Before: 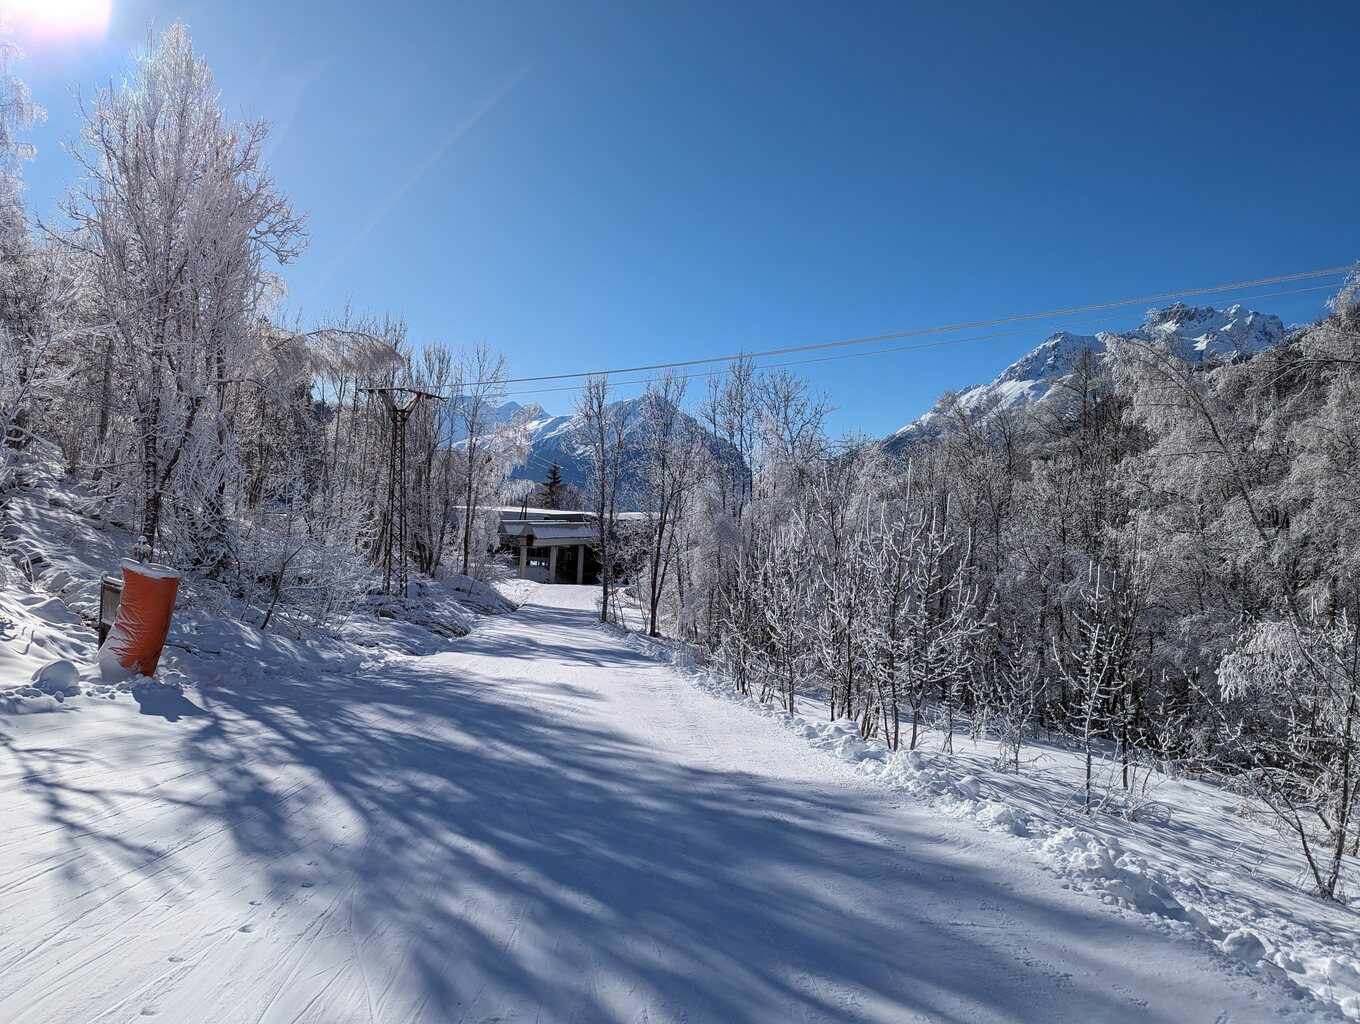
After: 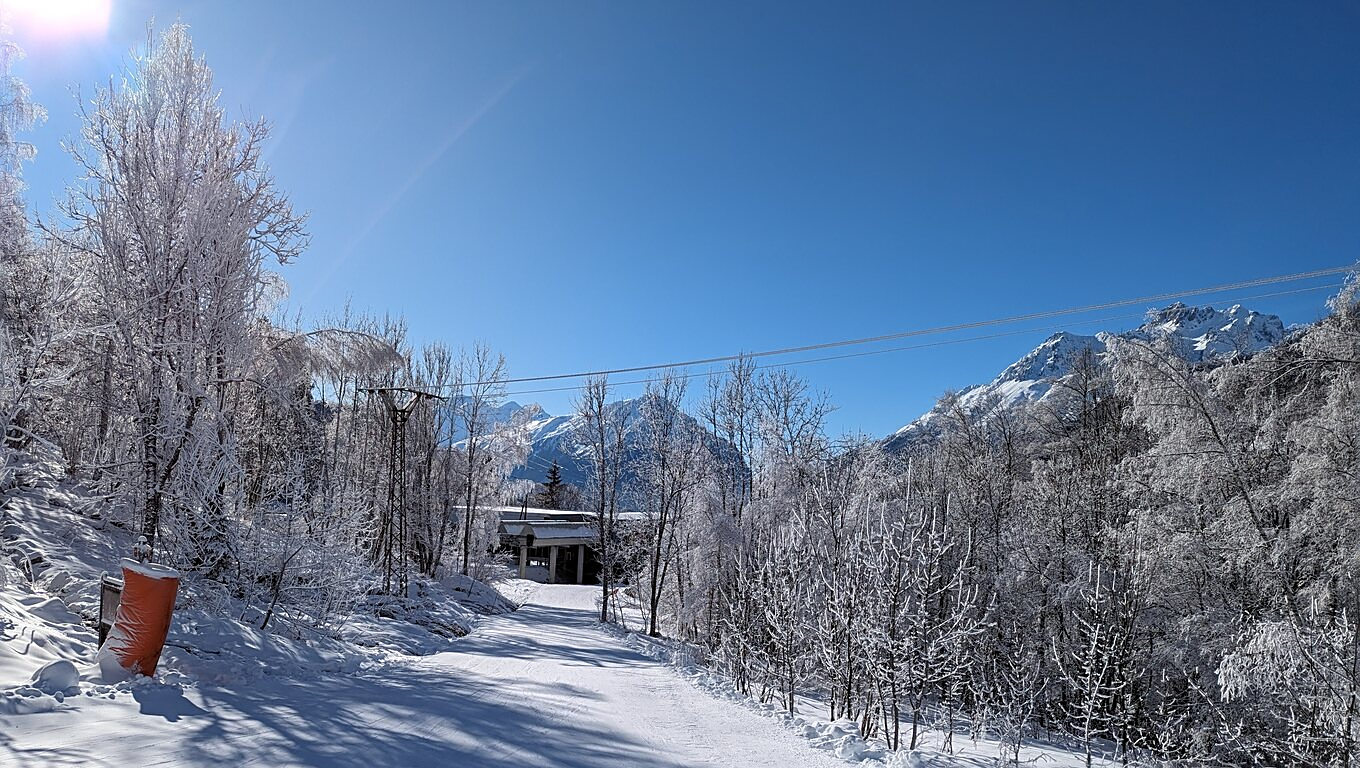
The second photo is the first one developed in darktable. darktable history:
crop: bottom 24.983%
sharpen: on, module defaults
